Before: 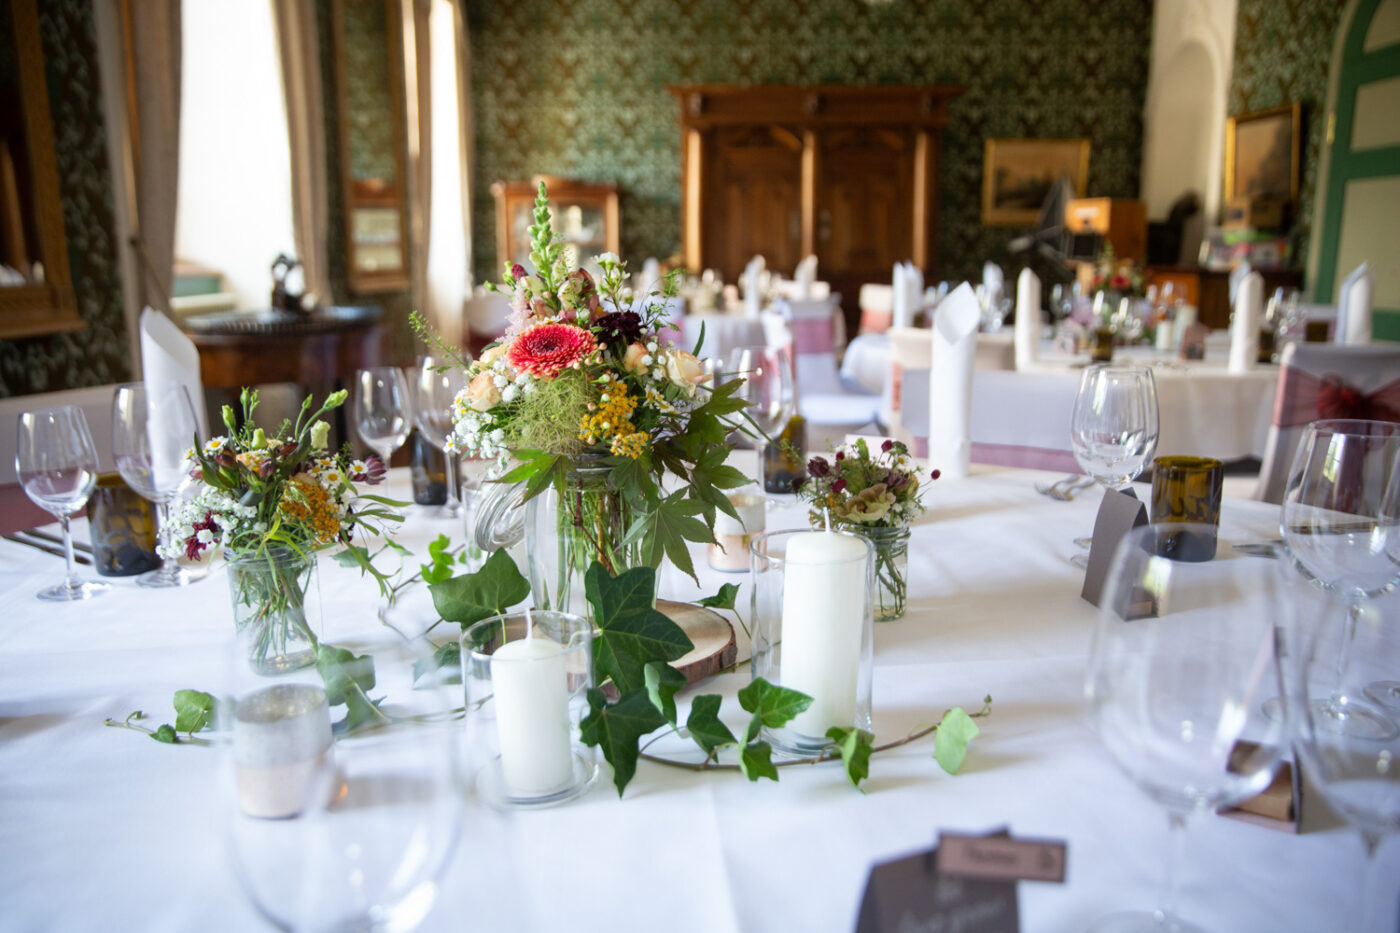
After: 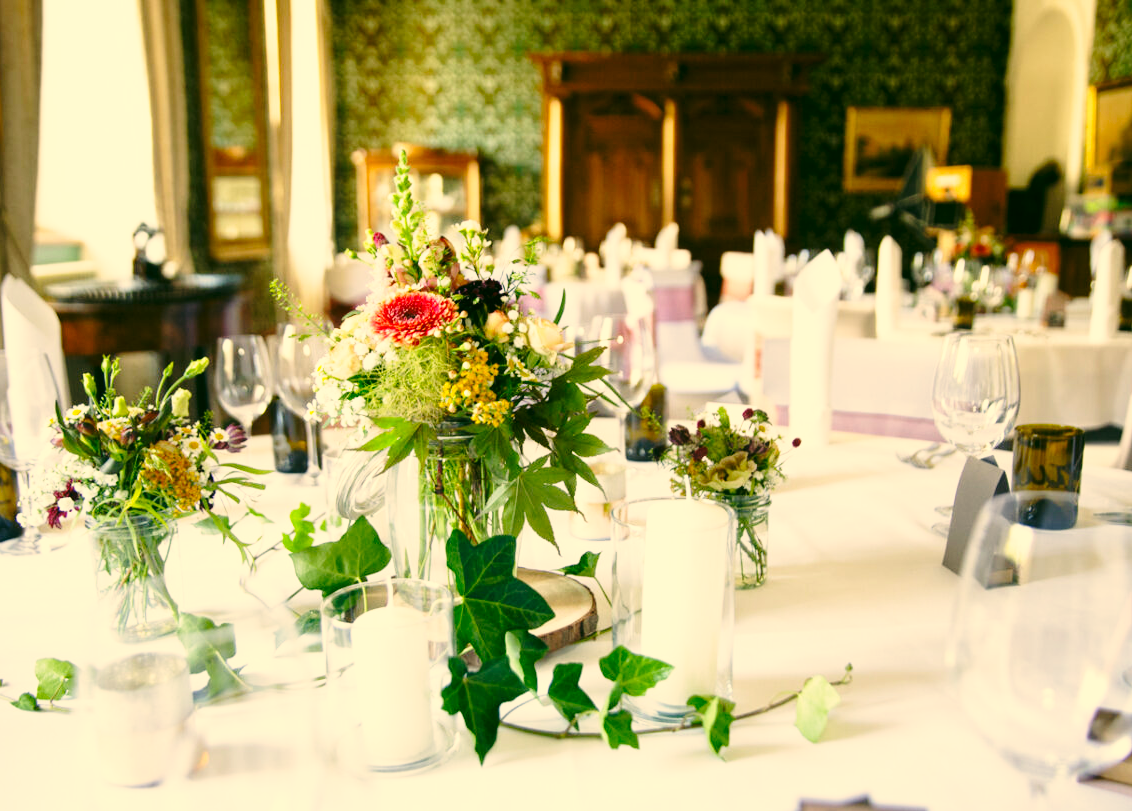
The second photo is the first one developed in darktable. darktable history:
crop: left 9.929%, top 3.475%, right 9.188%, bottom 9.529%
color correction: highlights a* 5.3, highlights b* 24.26, shadows a* -15.58, shadows b* 4.02
base curve: curves: ch0 [(0, 0) (0.036, 0.037) (0.121, 0.228) (0.46, 0.76) (0.859, 0.983) (1, 1)], preserve colors none
